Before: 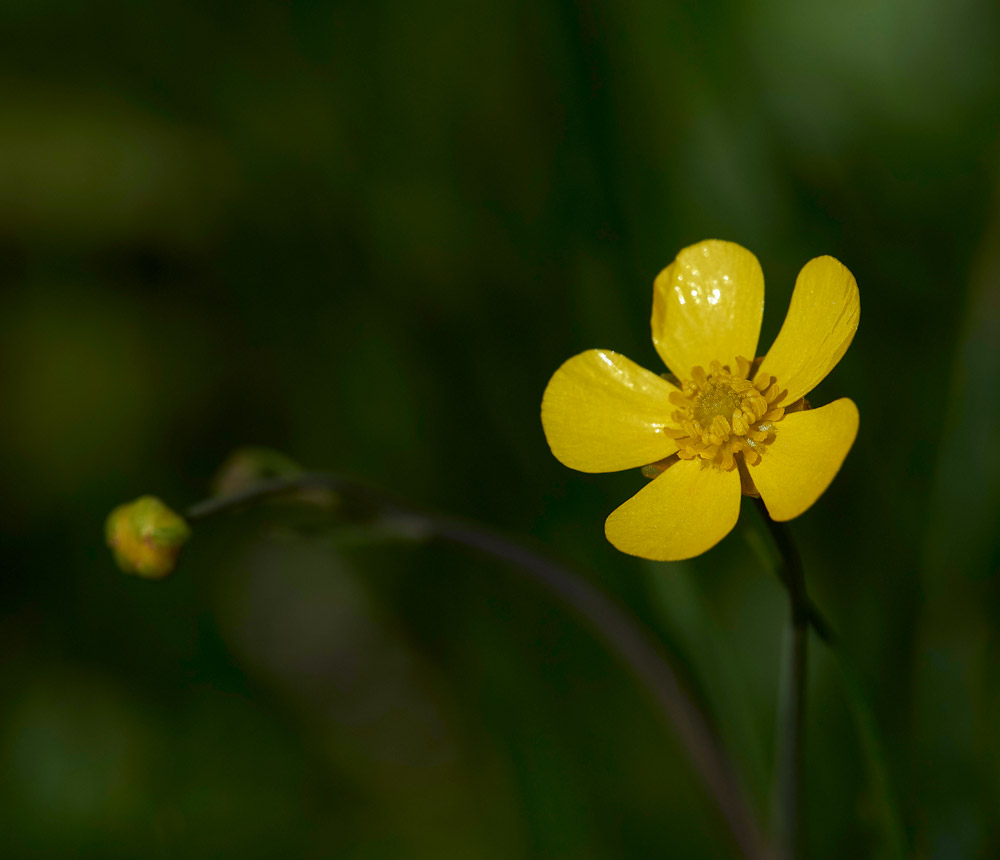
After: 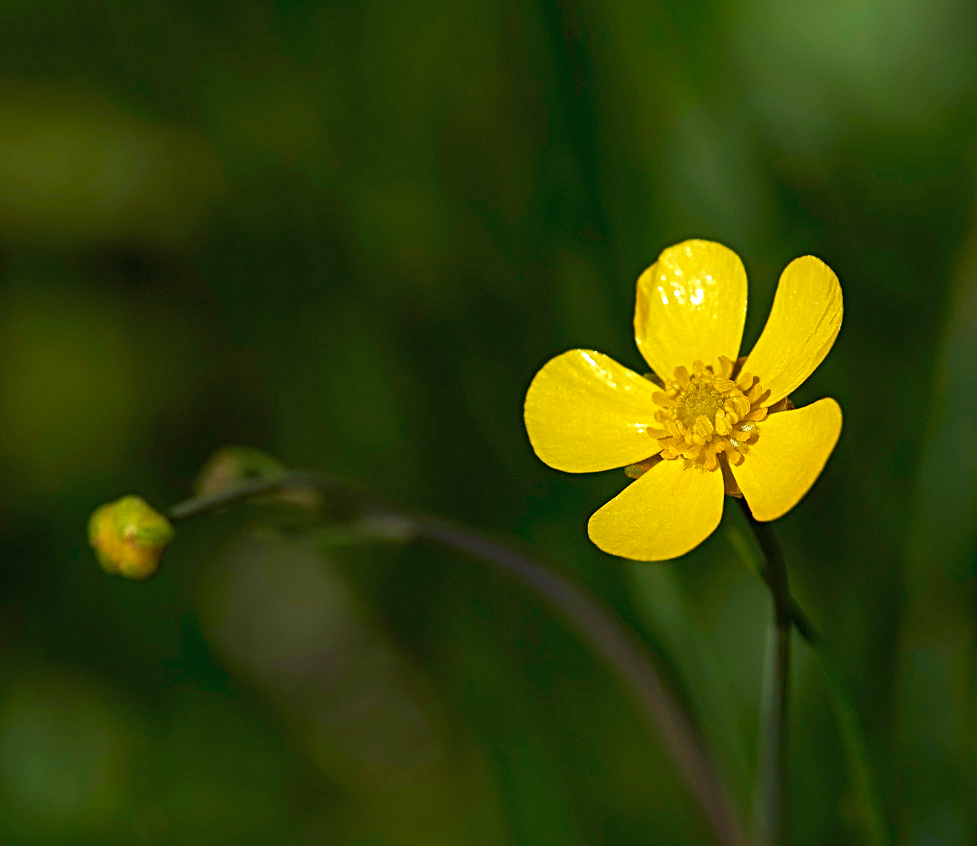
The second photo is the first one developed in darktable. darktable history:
crop and rotate: left 1.707%, right 0.516%, bottom 1.531%
contrast brightness saturation: contrast 0.032, brightness 0.059, saturation 0.122
sharpen: radius 3.957
exposure: exposure 0.55 EV, compensate highlight preservation false
velvia: on, module defaults
